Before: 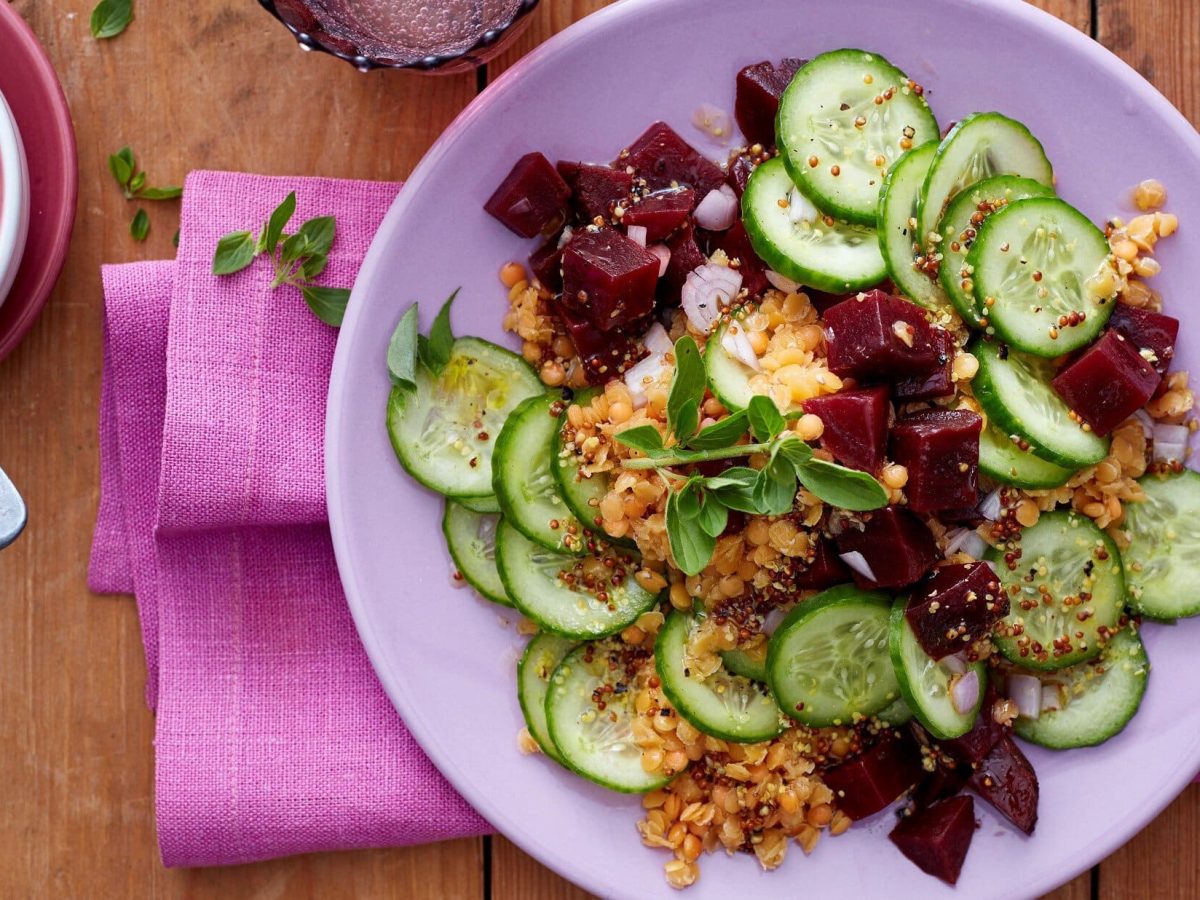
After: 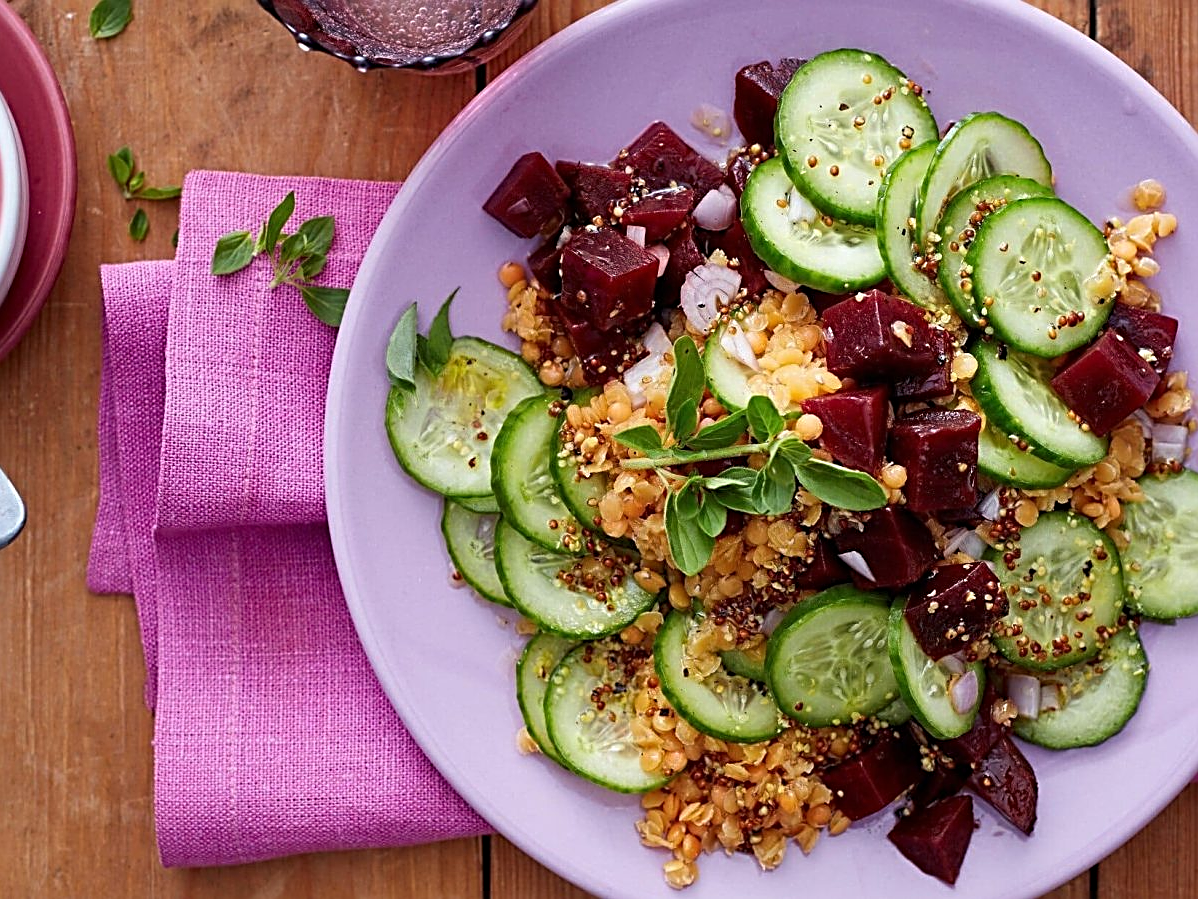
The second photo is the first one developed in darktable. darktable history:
sharpen: radius 2.99, amount 0.767
crop and rotate: left 0.141%, bottom 0.01%
